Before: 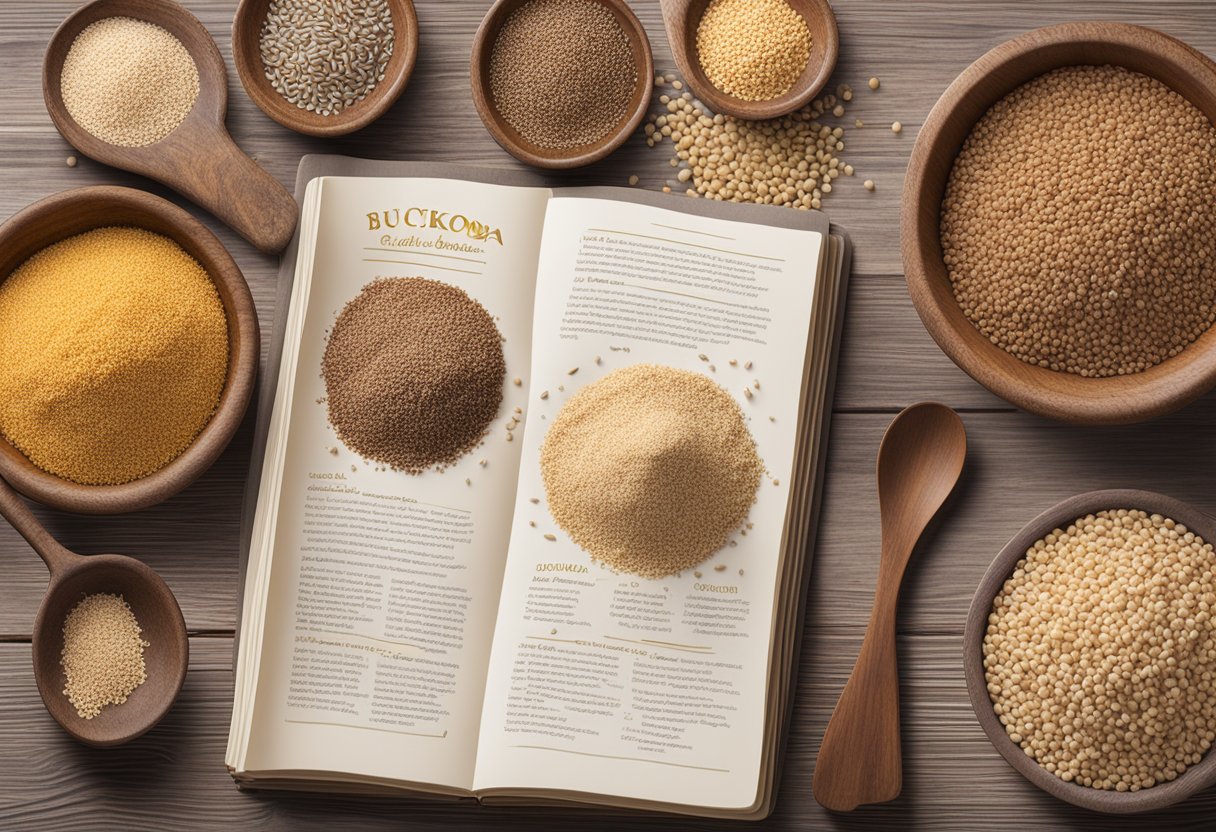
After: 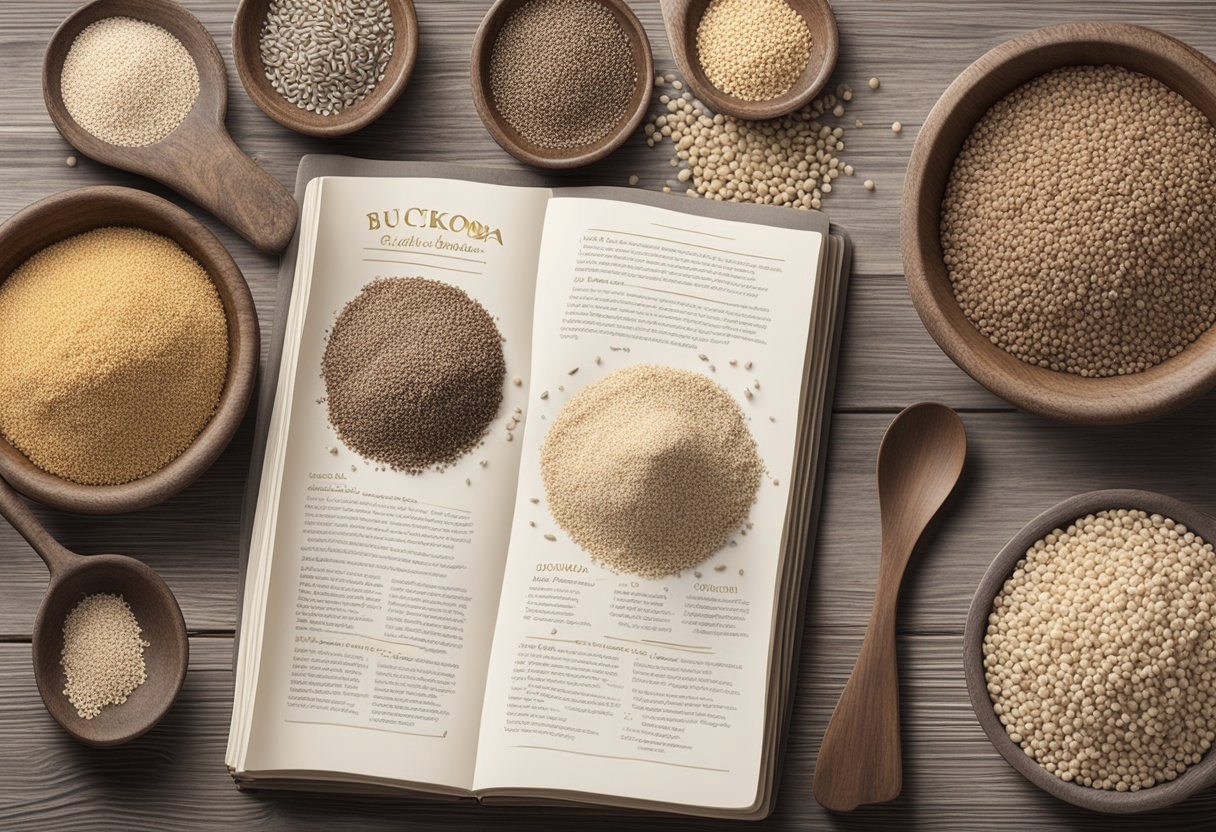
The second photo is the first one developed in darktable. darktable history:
color correction: highlights b* 3
contrast brightness saturation: contrast 0.1, saturation -0.36
